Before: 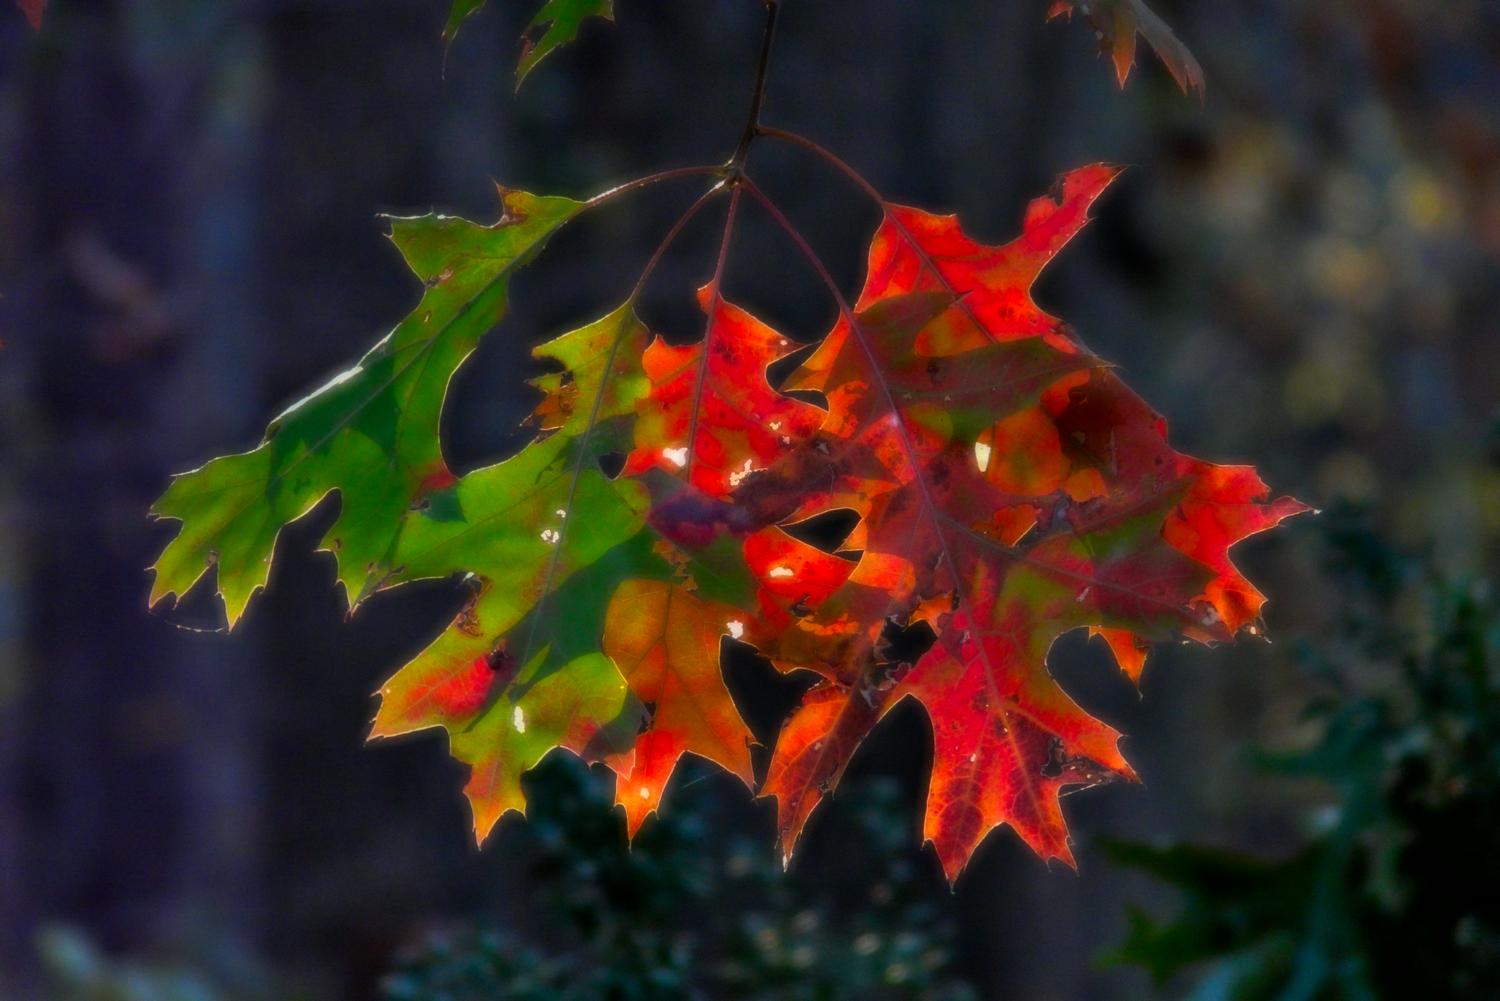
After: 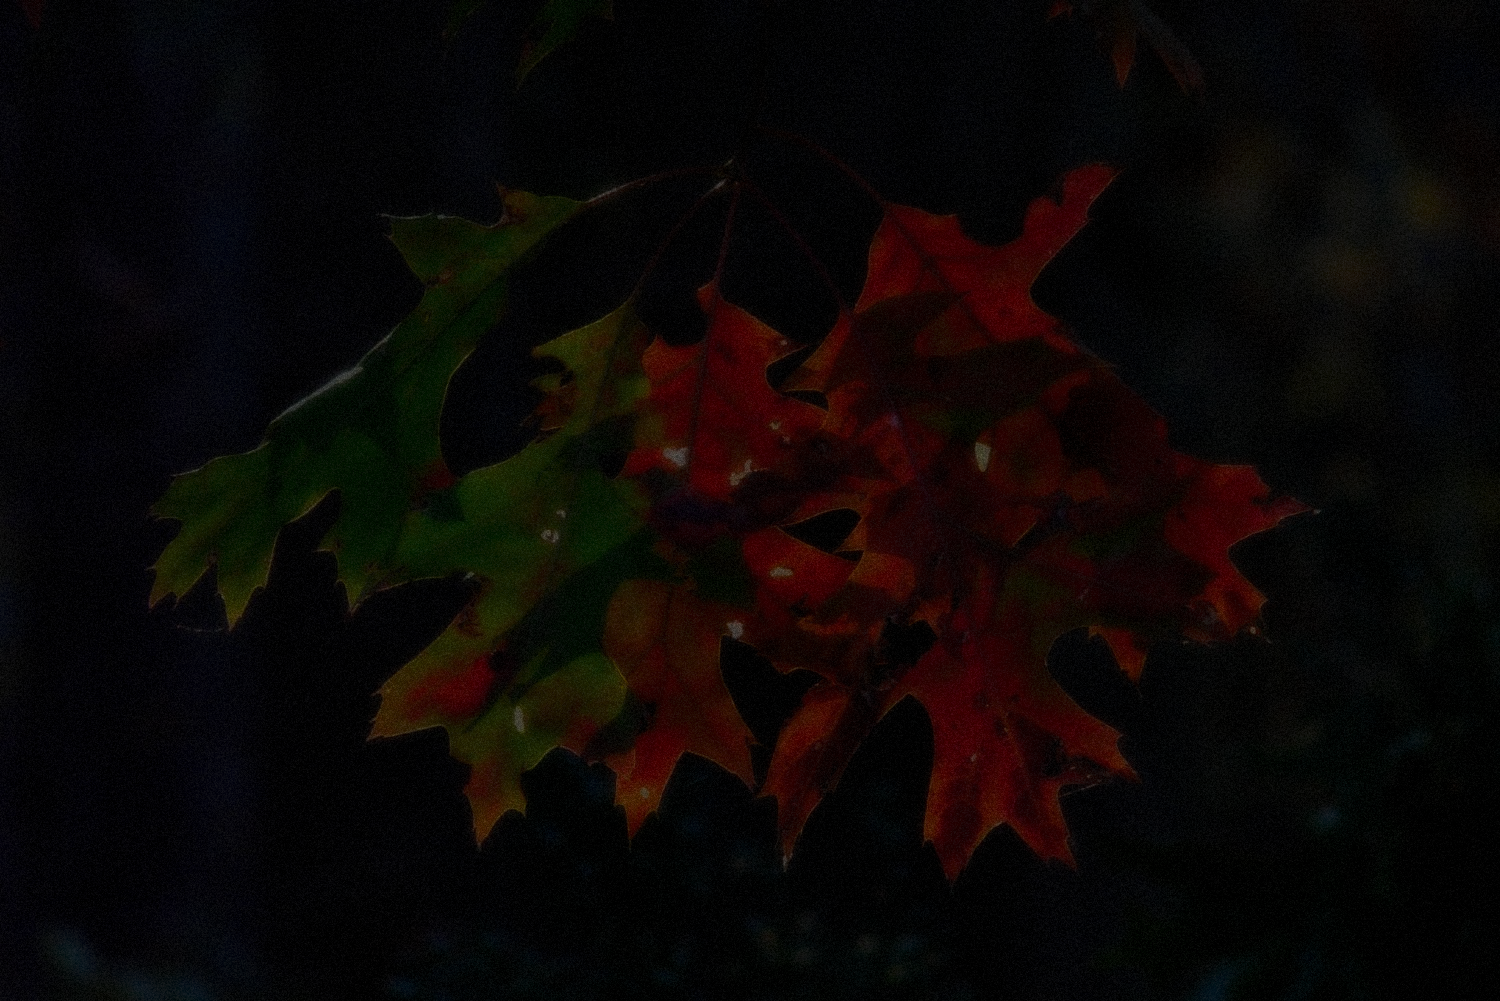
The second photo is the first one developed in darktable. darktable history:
exposure: black level correction 0, exposure 1.1 EV, compensate exposure bias true, compensate highlight preservation false
grain: coarseness 14.49 ISO, strength 48.04%, mid-tones bias 35%
